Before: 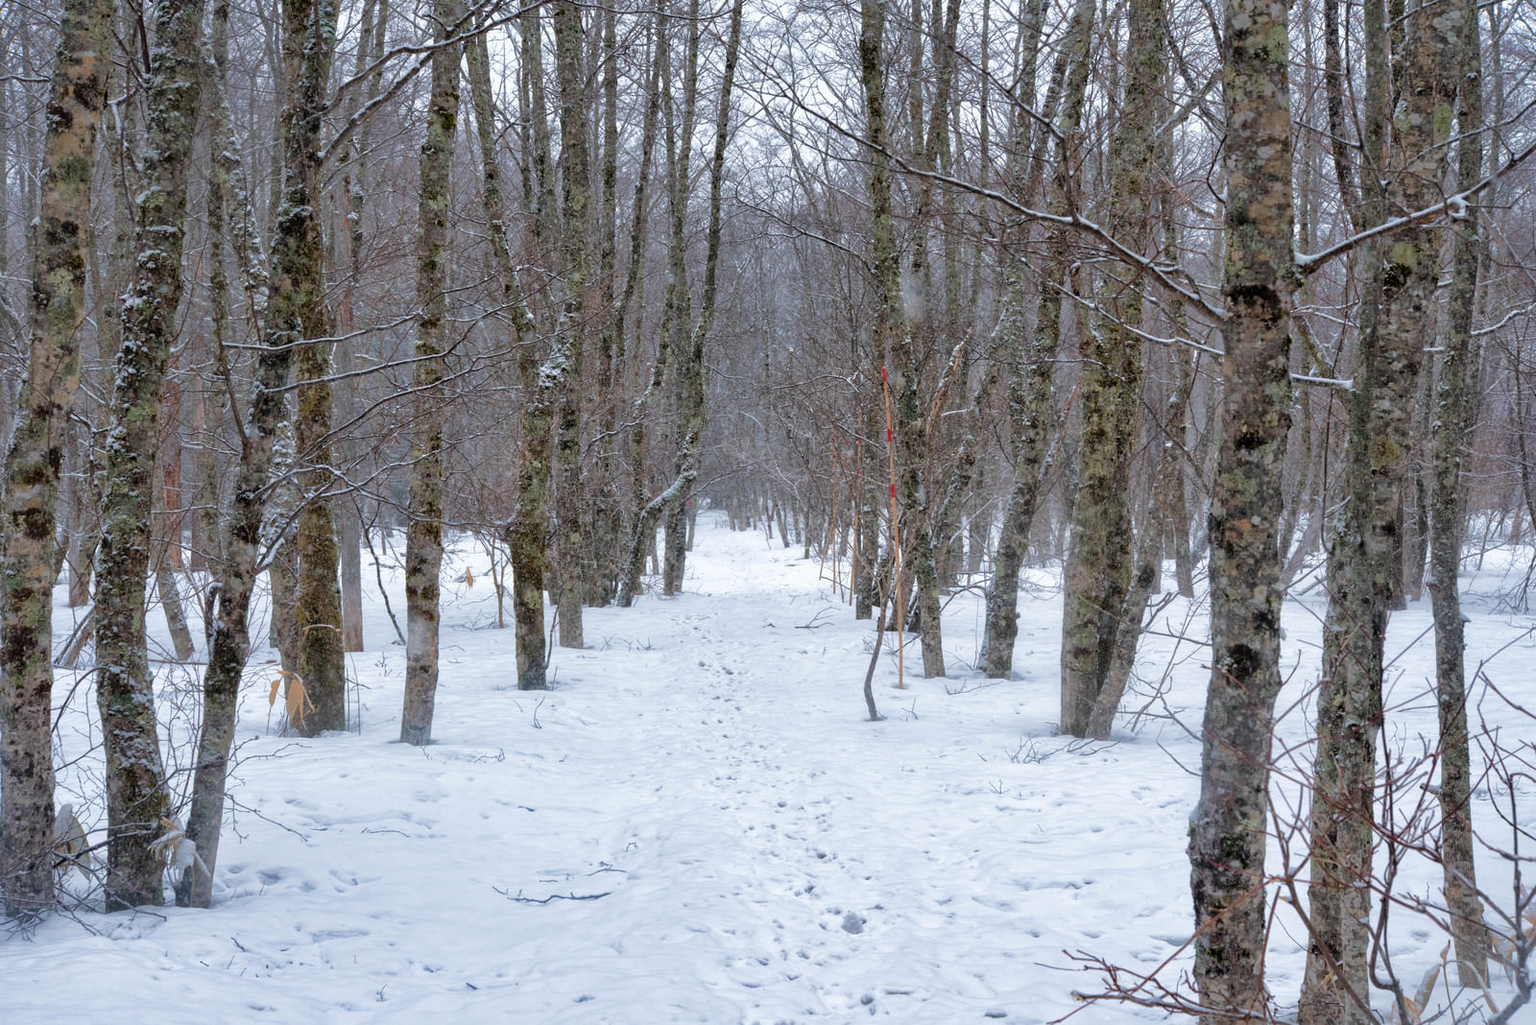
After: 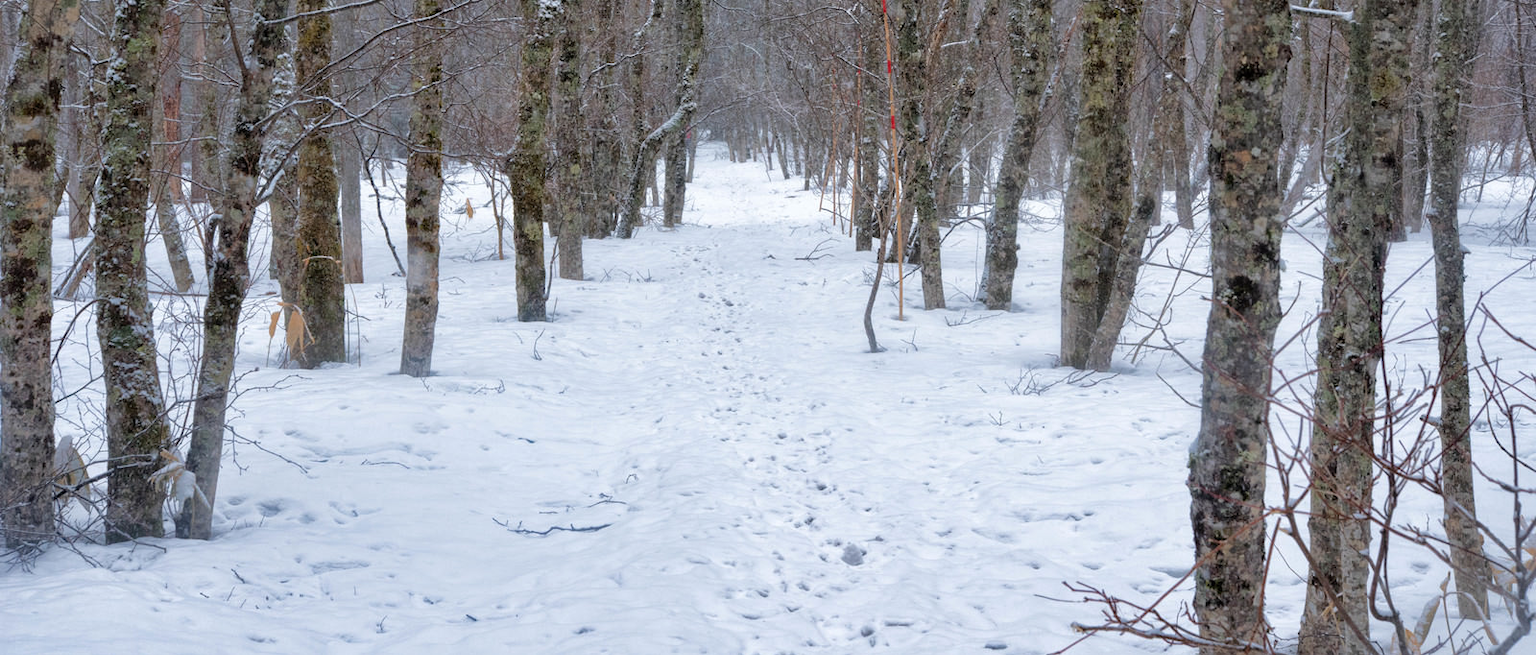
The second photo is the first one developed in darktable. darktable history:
exposure: compensate highlight preservation false
crop and rotate: top 35.969%
